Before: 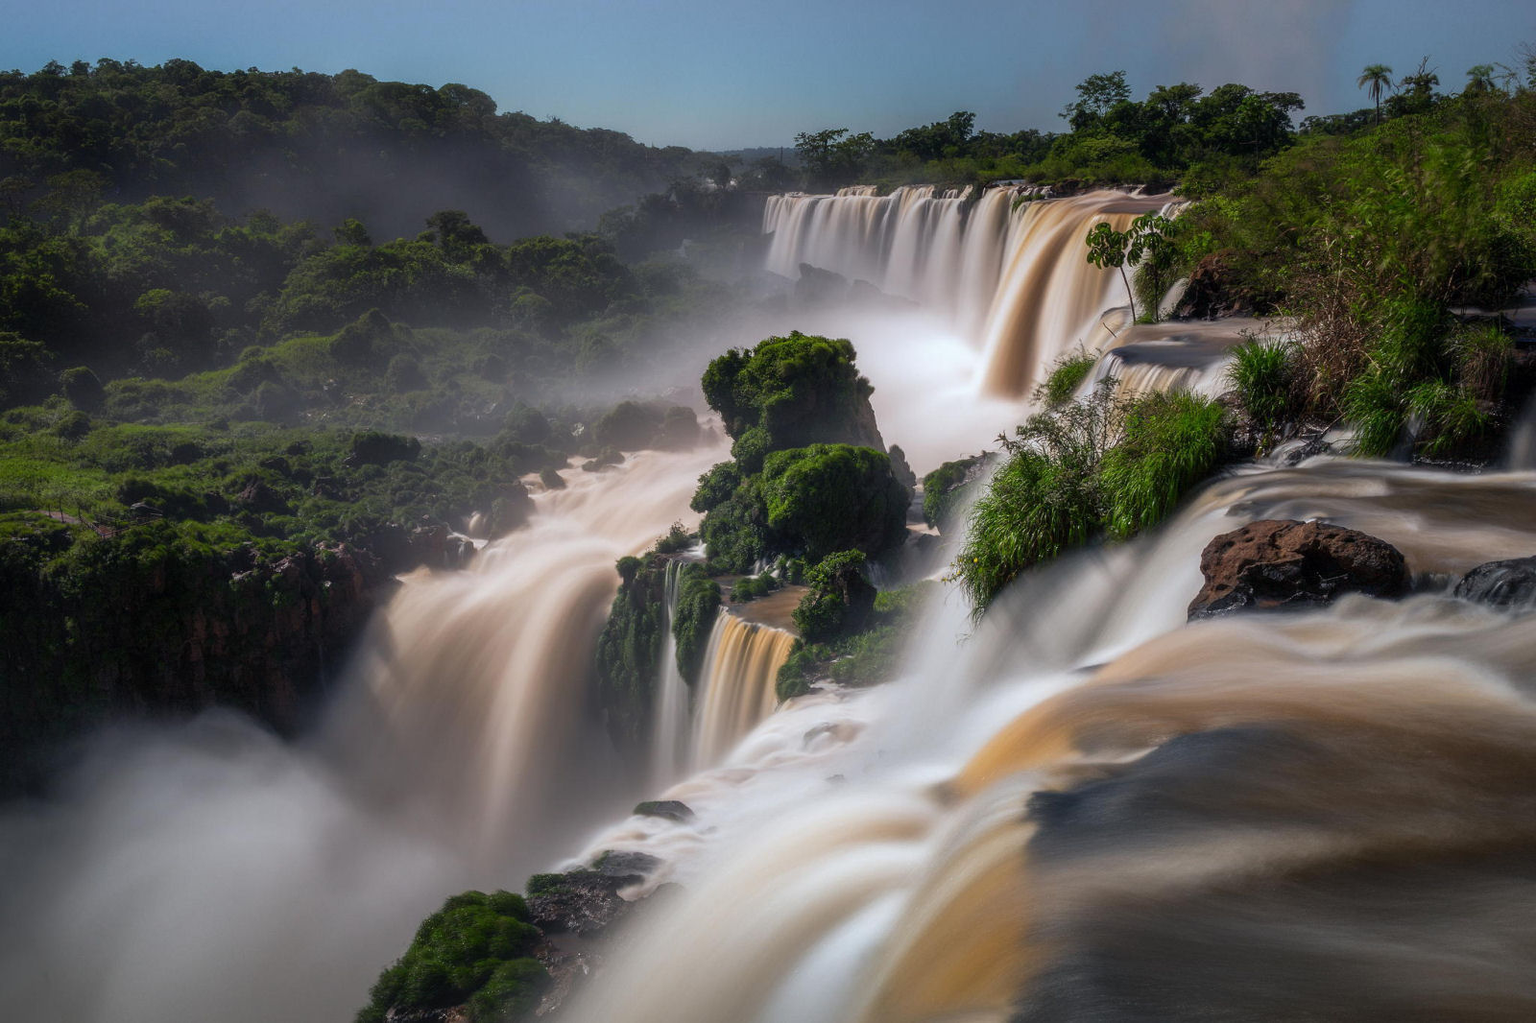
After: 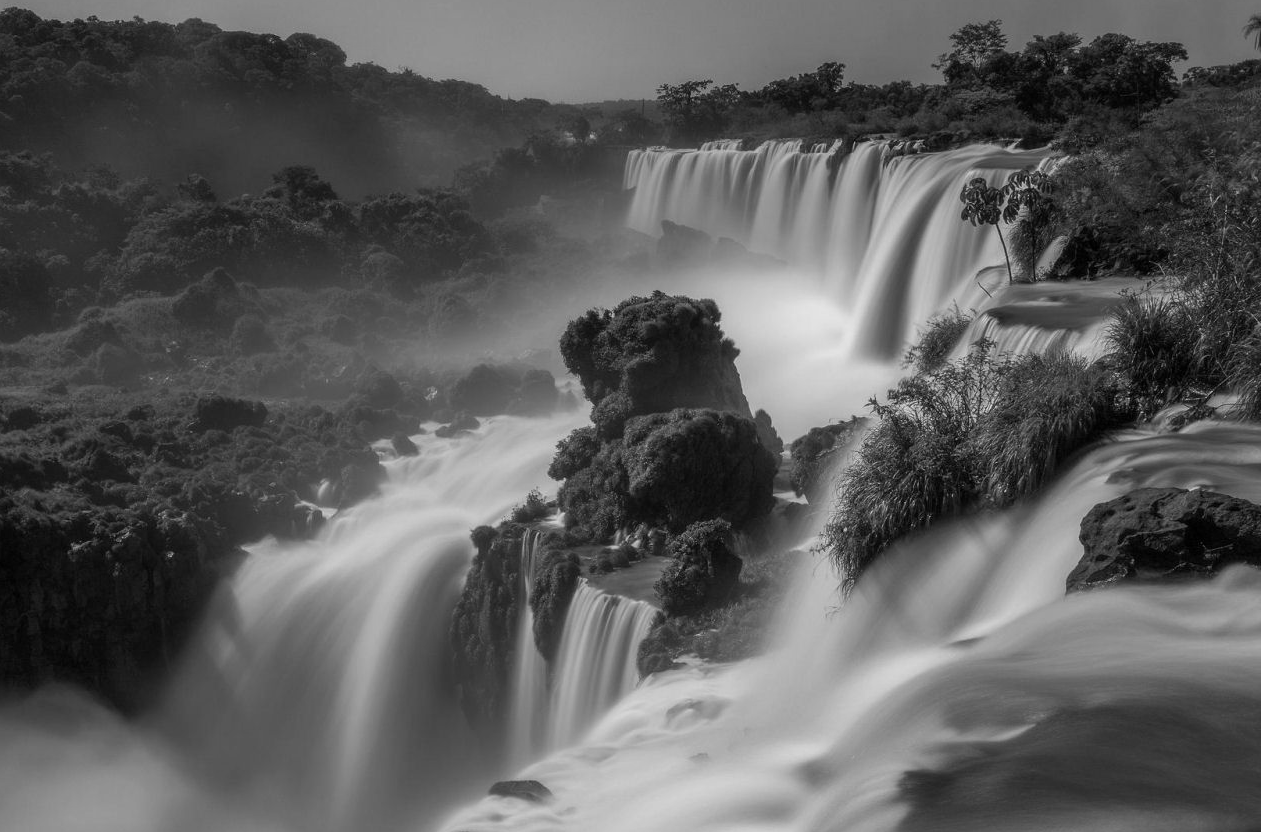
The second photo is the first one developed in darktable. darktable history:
crop and rotate: left 10.77%, top 5.1%, right 10.41%, bottom 16.76%
monochrome: a -74.22, b 78.2
